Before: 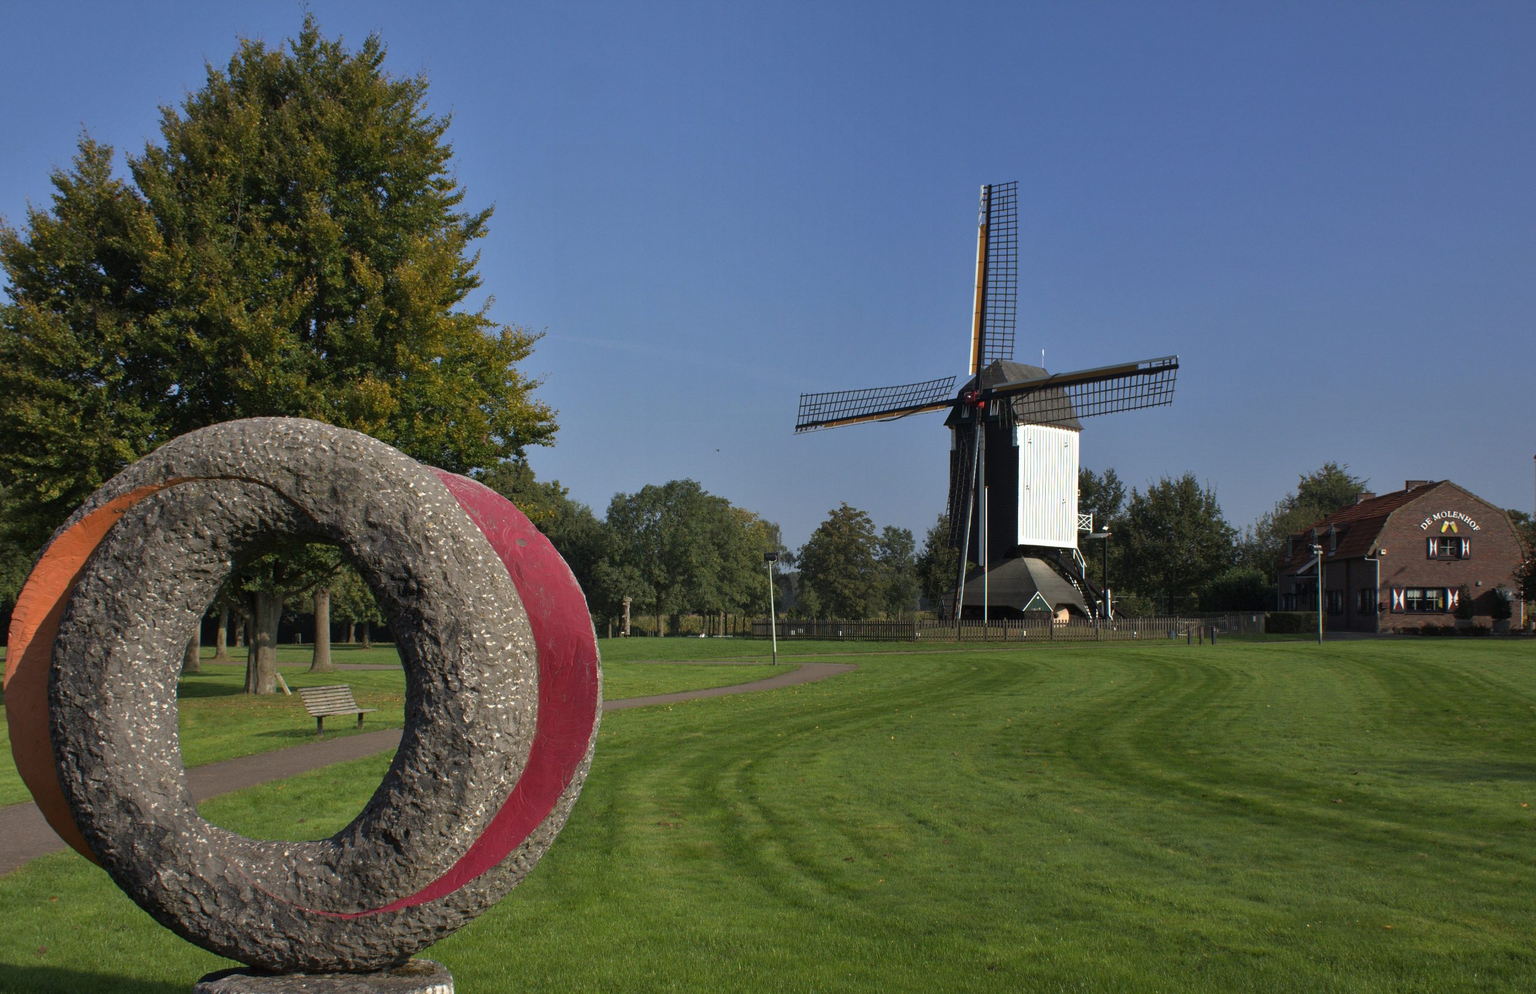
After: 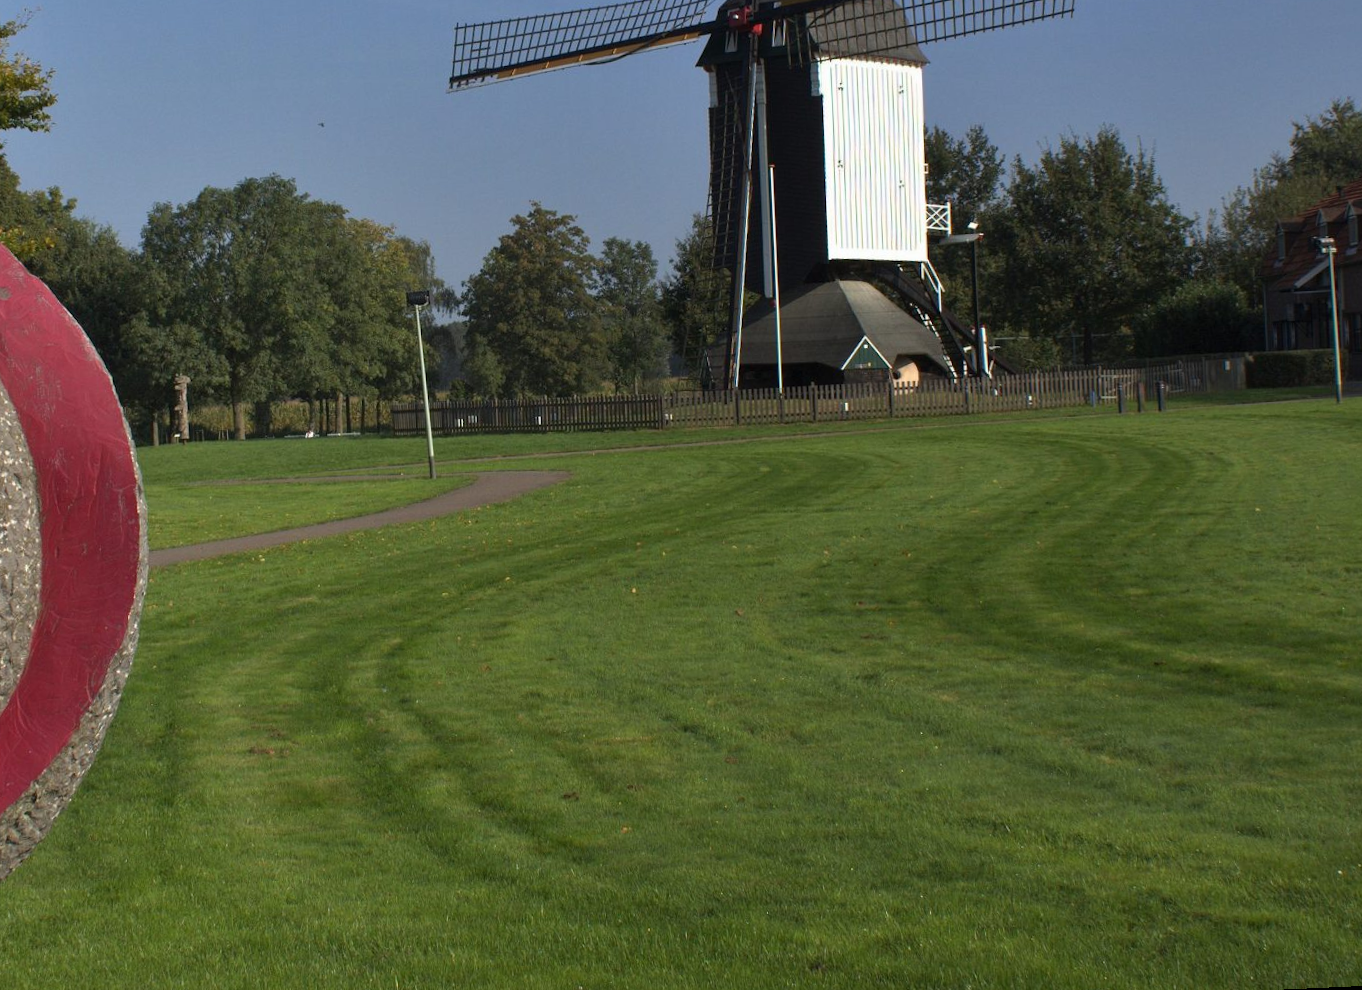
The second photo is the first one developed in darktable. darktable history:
crop: left 34.479%, top 38.822%, right 13.718%, bottom 5.172%
rotate and perspective: rotation -2.56°, automatic cropping off
